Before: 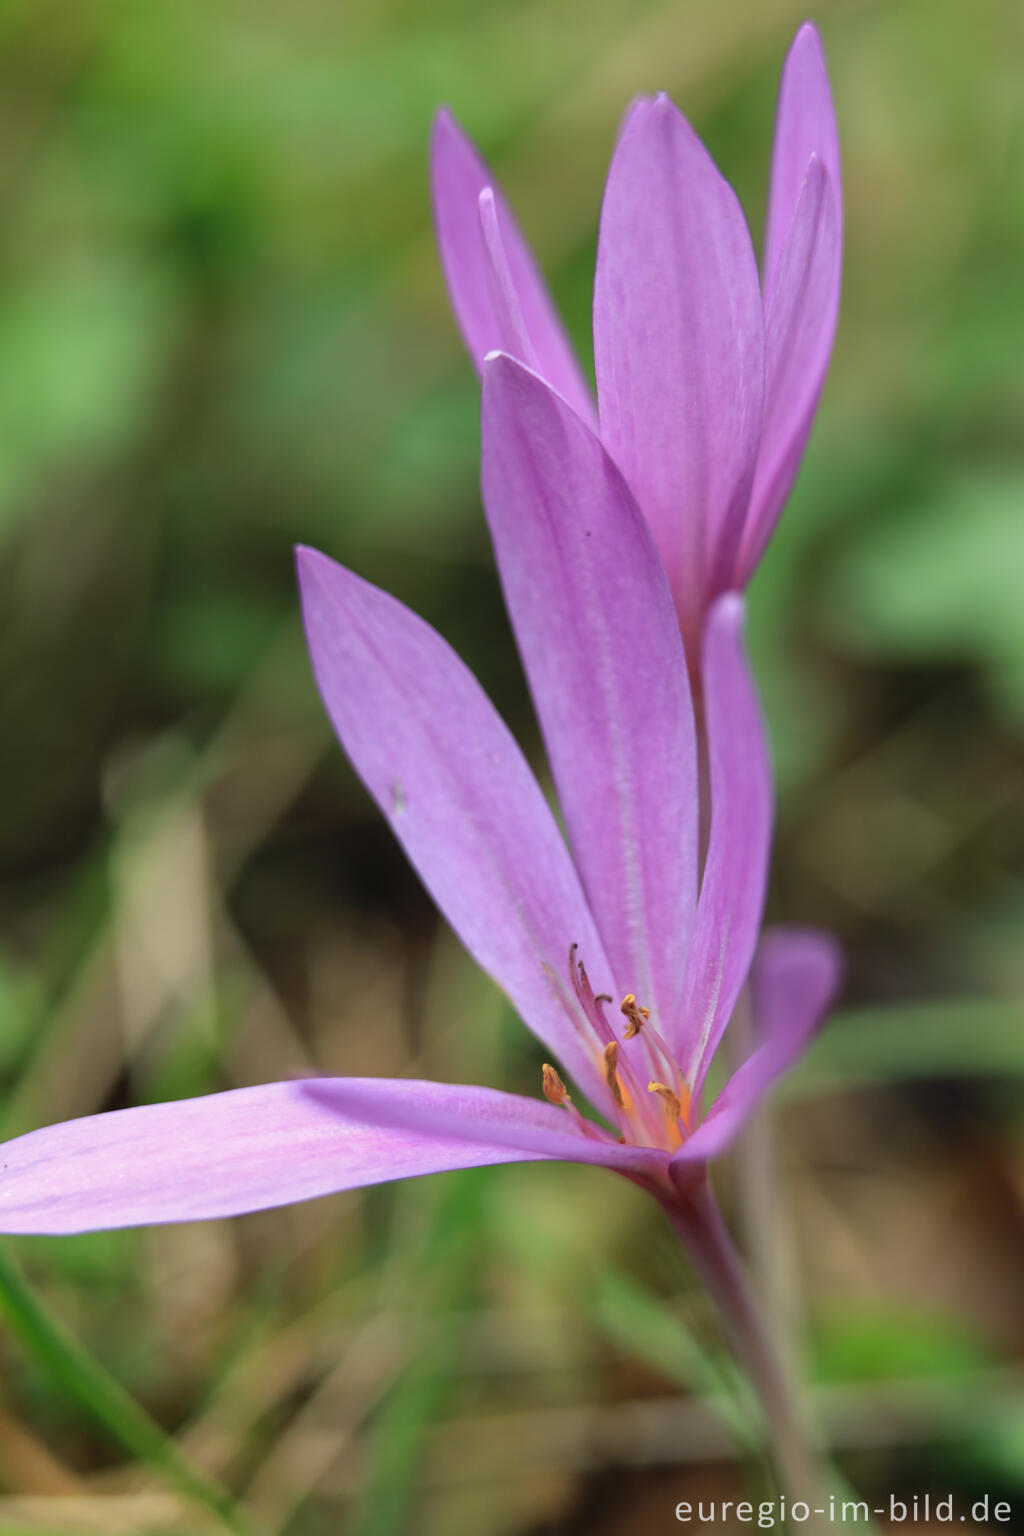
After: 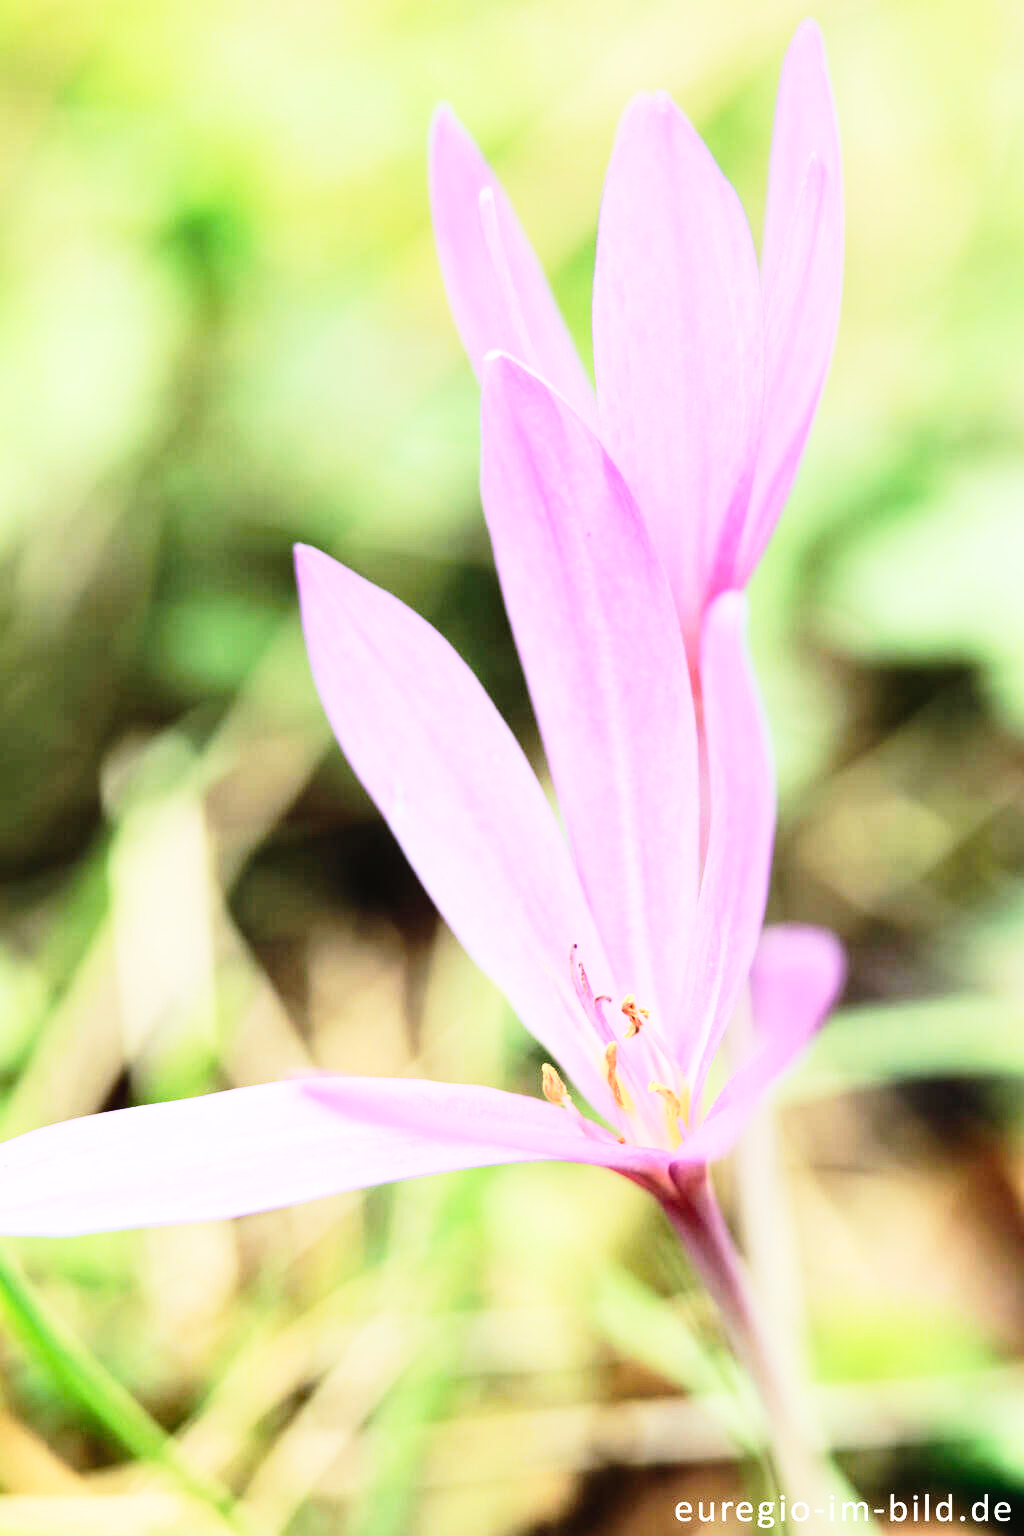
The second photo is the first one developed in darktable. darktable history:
tone equalizer: -7 EV 0.141 EV, -6 EV 0.6 EV, -5 EV 1.11 EV, -4 EV 1.34 EV, -3 EV 1.16 EV, -2 EV 0.6 EV, -1 EV 0.164 EV, edges refinement/feathering 500, mask exposure compensation -1.57 EV, preserve details no
base curve: curves: ch0 [(0, 0) (0.012, 0.01) (0.073, 0.168) (0.31, 0.711) (0.645, 0.957) (1, 1)], preserve colors none
